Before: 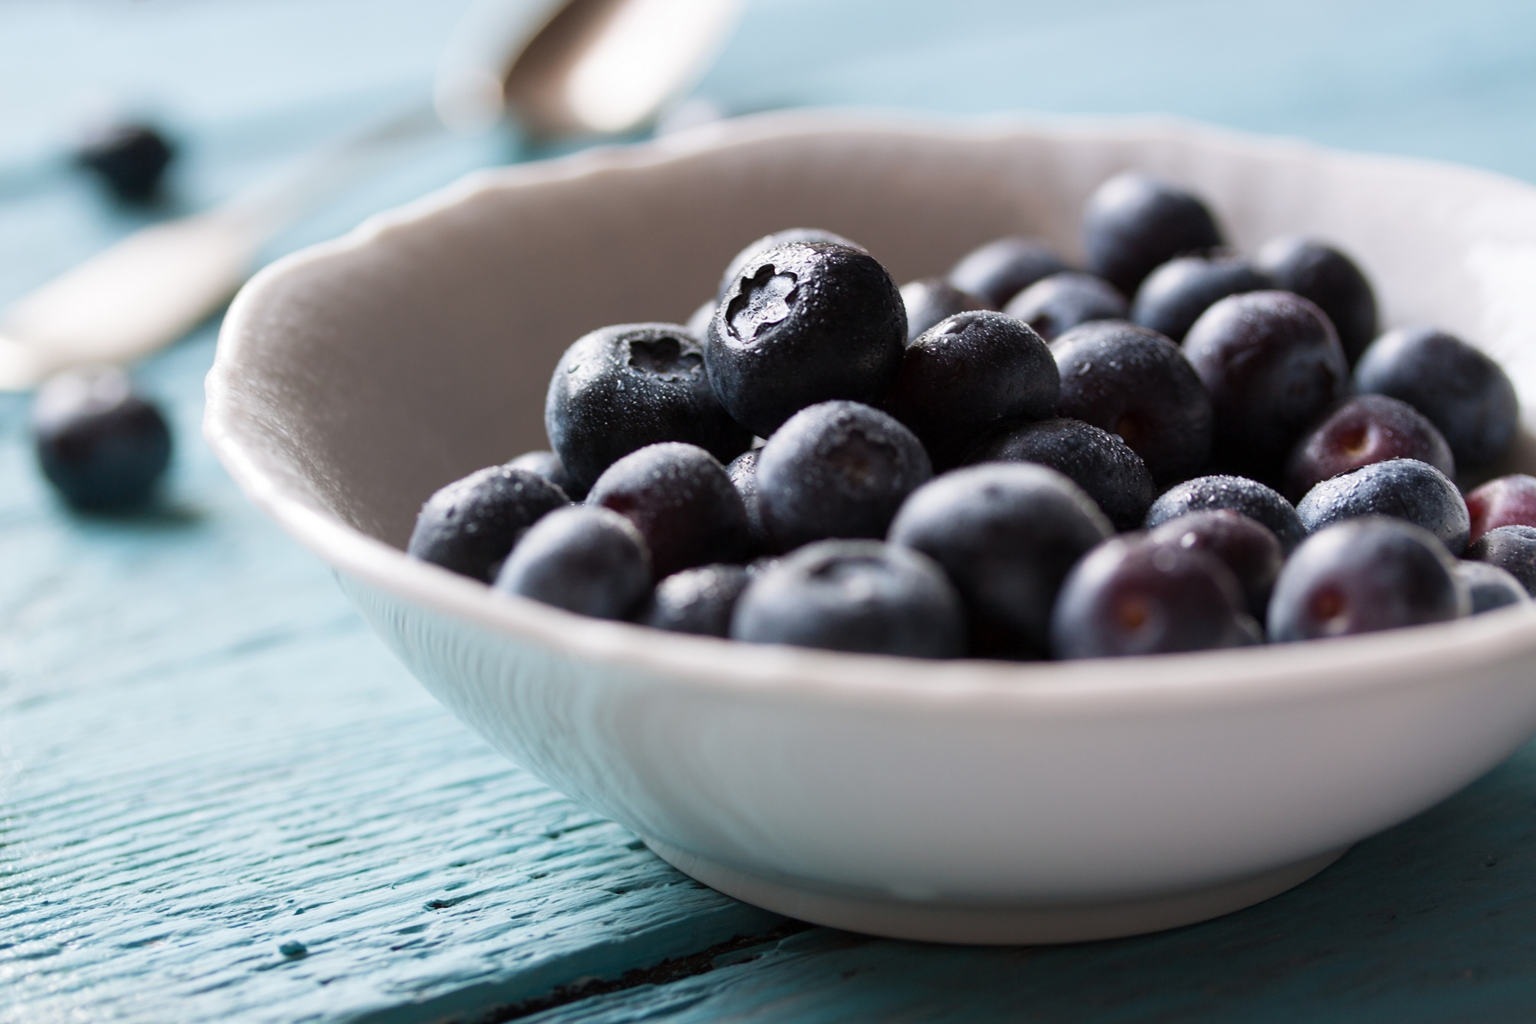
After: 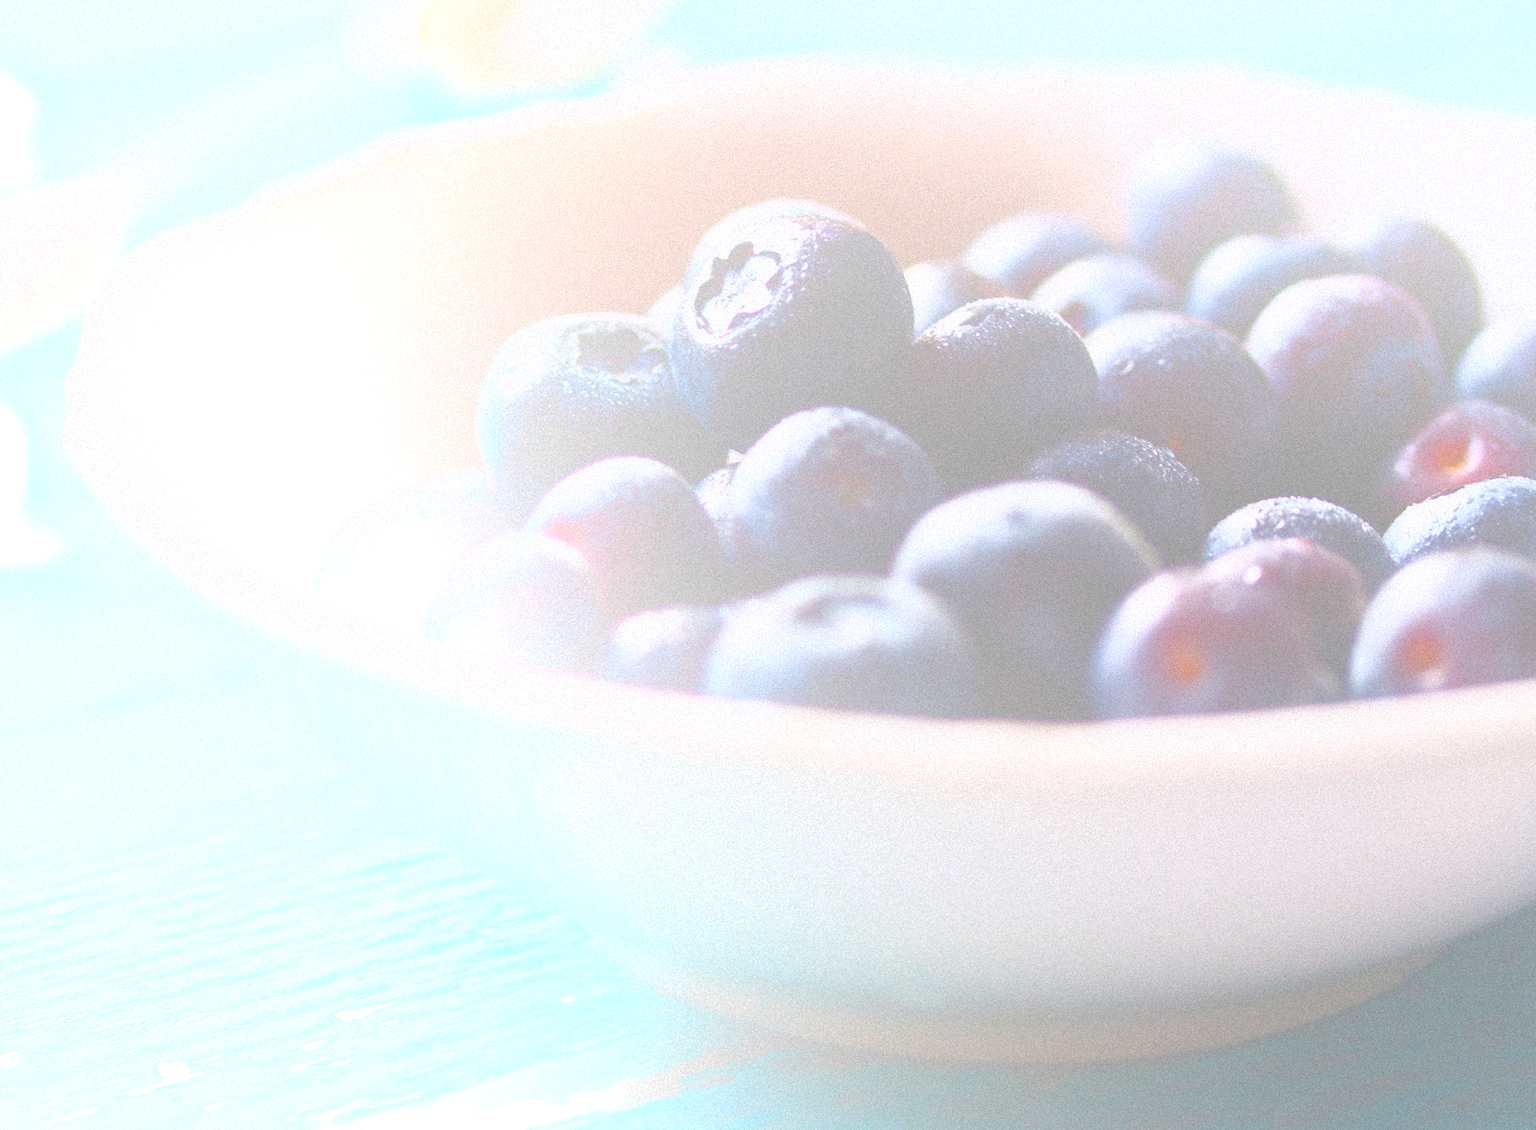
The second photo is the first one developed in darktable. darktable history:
grain: mid-tones bias 0%
bloom: size 70%, threshold 25%, strength 70%
contrast brightness saturation: contrast 0.4, brightness 0.1, saturation 0.21
crop: left 9.807%, top 6.259%, right 7.334%, bottom 2.177%
